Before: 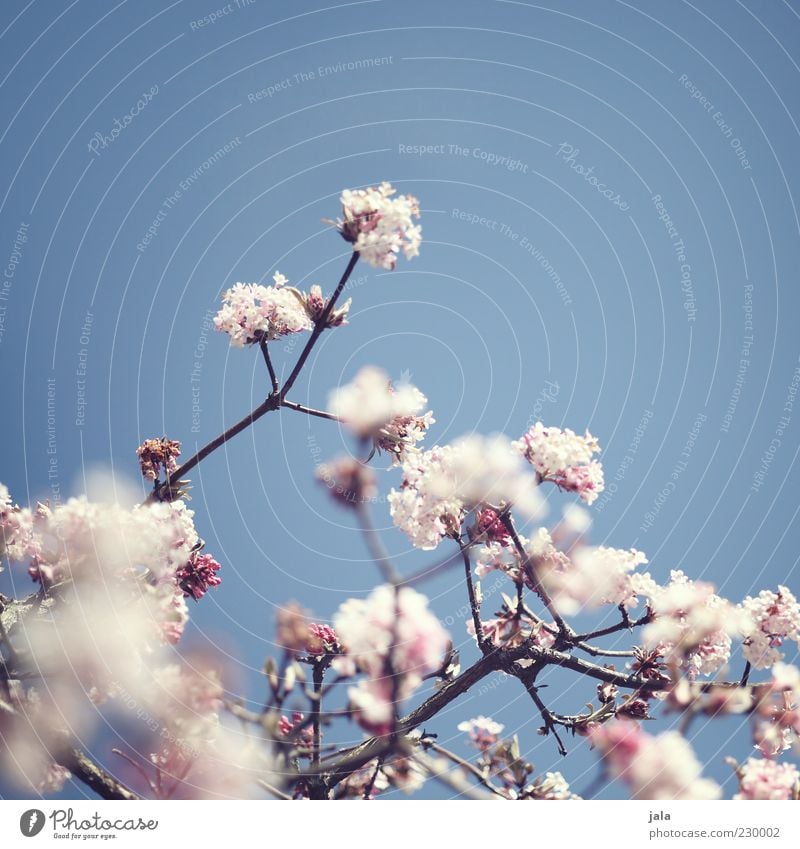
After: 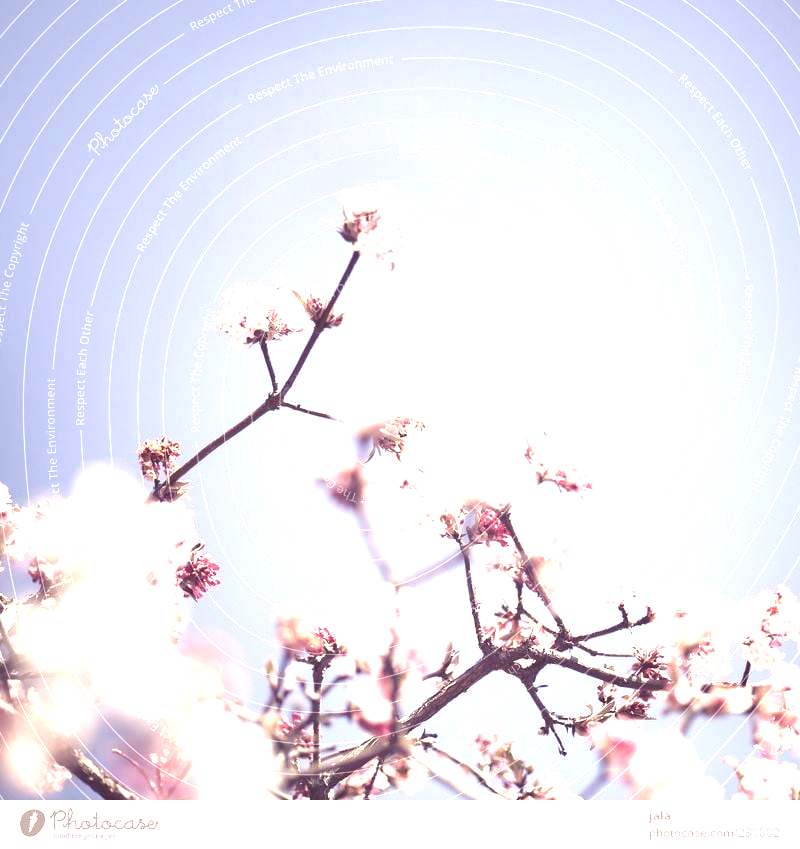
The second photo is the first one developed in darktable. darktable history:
color correction: highlights a* 10.25, highlights b* 9.66, shadows a* 8.13, shadows b* 7.56, saturation 0.824
exposure: black level correction 0, exposure 1.683 EV, compensate highlight preservation false
